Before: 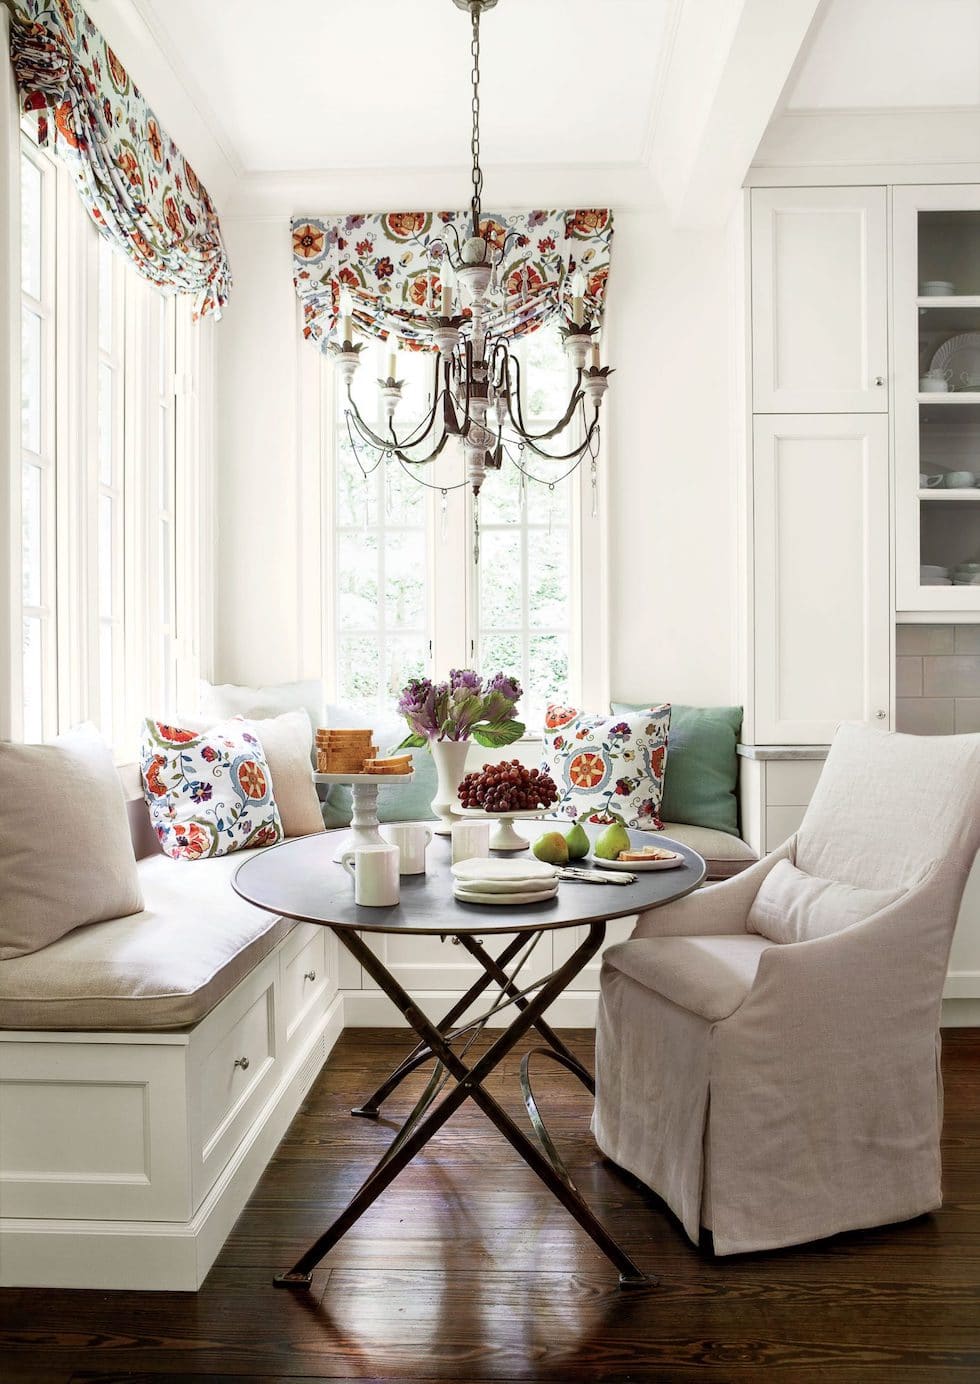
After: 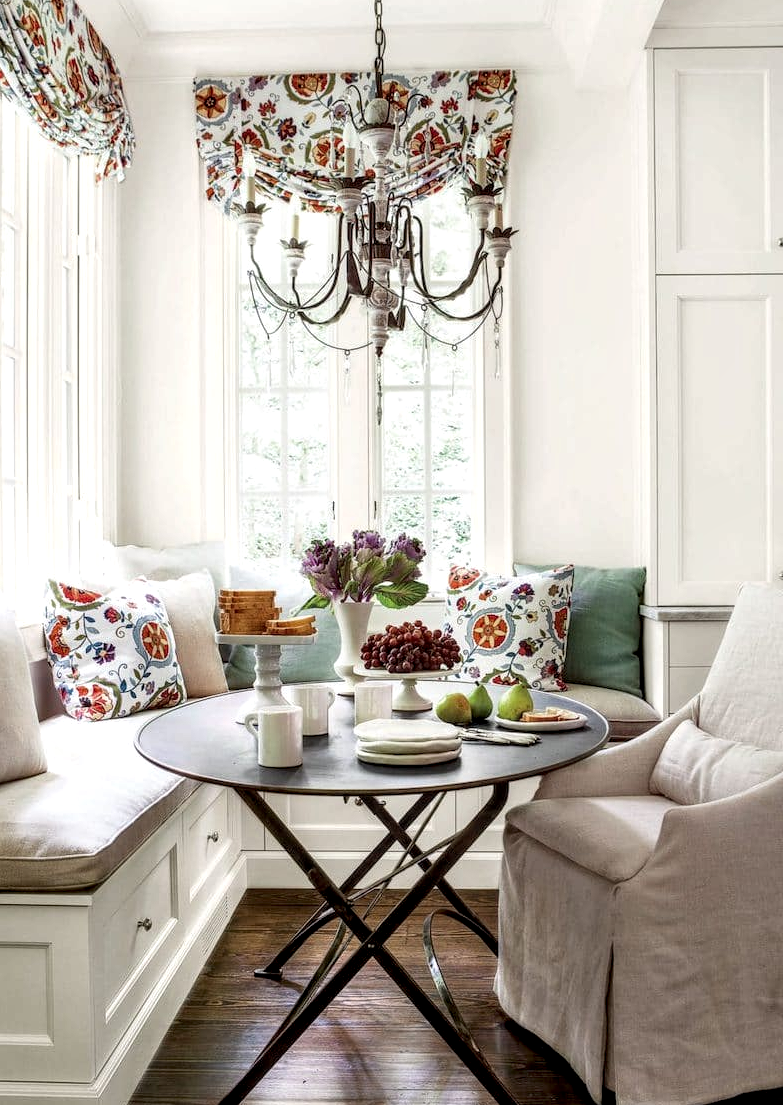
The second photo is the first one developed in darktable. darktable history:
crop and rotate: left 10.071%, top 10.071%, right 10.02%, bottom 10.02%
local contrast: detail 150%
